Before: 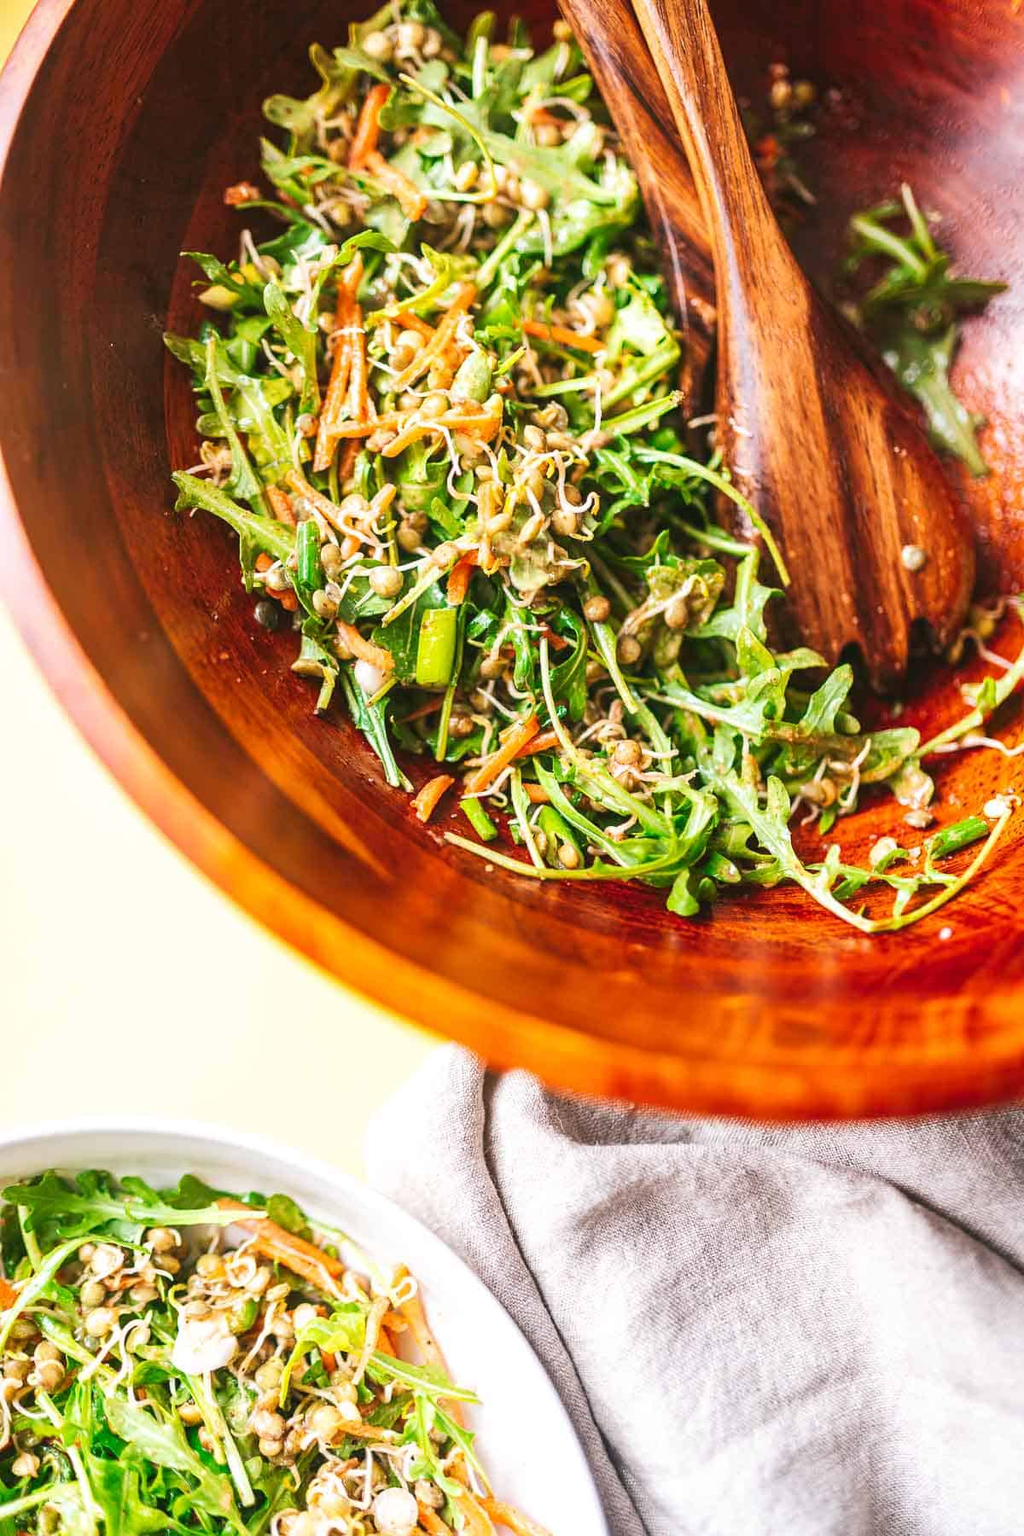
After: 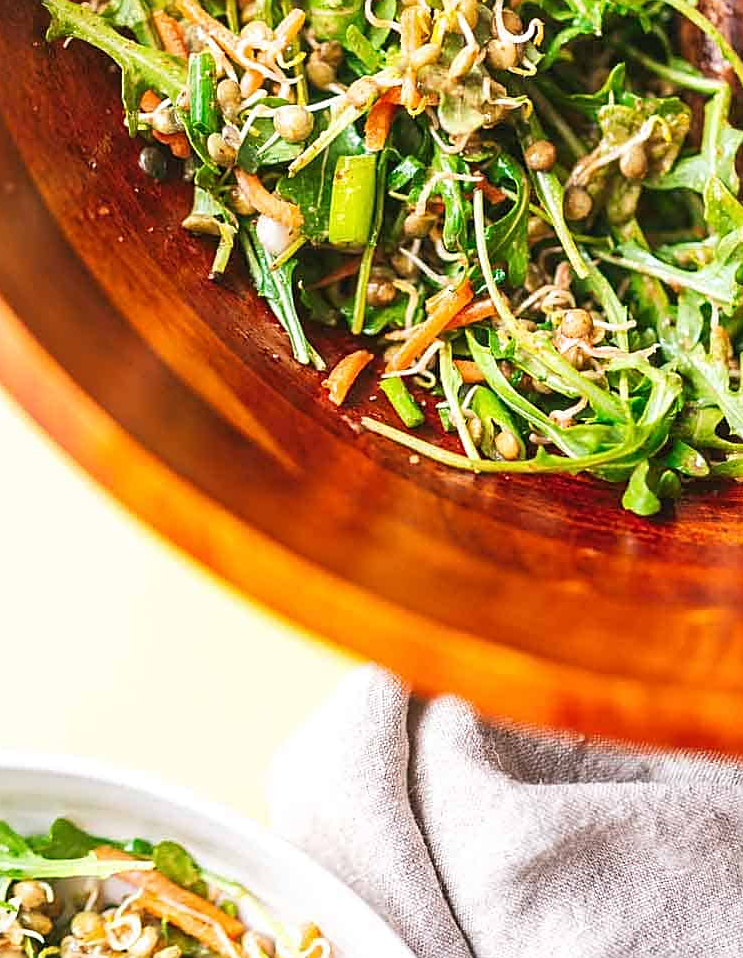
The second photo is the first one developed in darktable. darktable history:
sharpen: on, module defaults
crop: left 13.276%, top 31.046%, right 24.79%, bottom 15.681%
